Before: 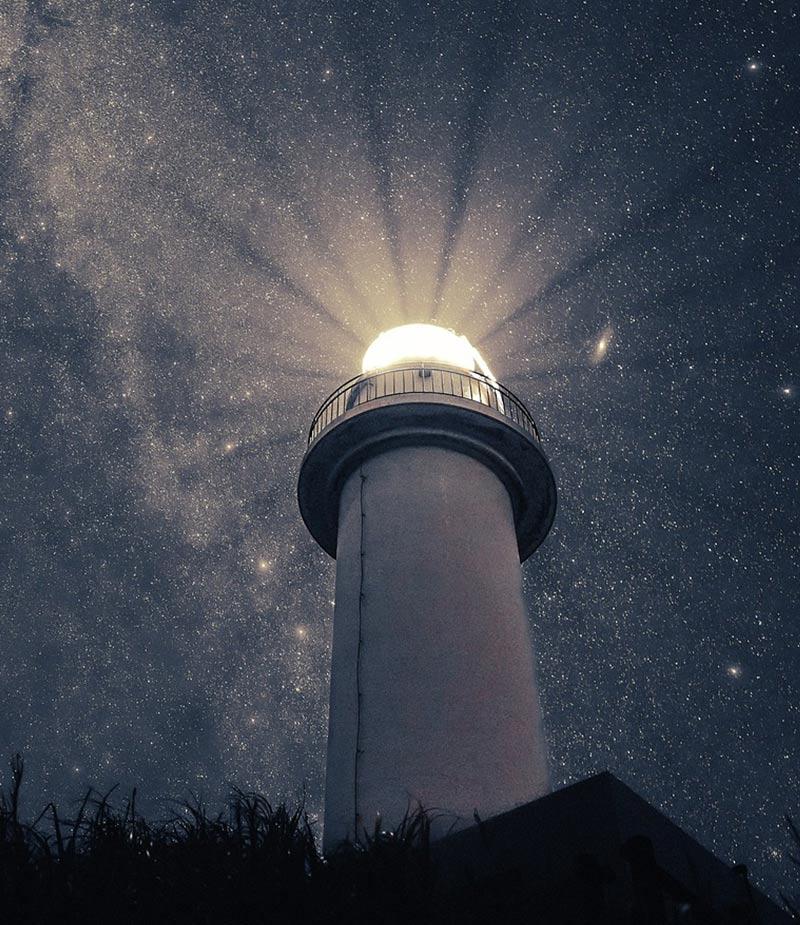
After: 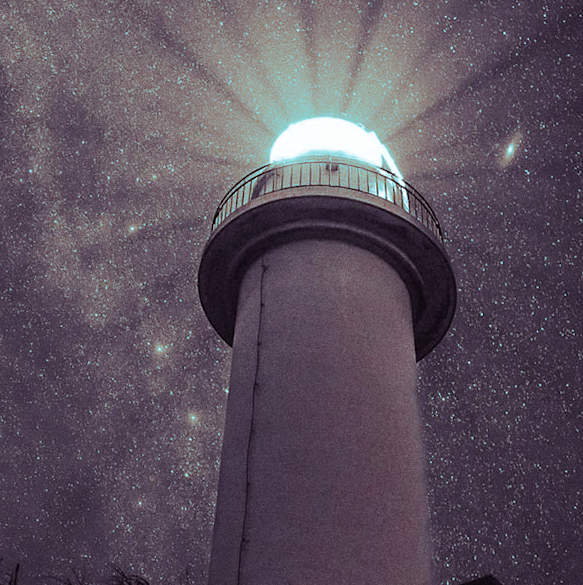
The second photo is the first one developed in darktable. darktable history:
crop and rotate: angle -3.37°, left 9.79%, top 20.73%, right 12.42%, bottom 11.82%
split-toning: shadows › hue 327.6°, highlights › hue 198°, highlights › saturation 0.55, balance -21.25, compress 0%
grain: coarseness 0.47 ISO
